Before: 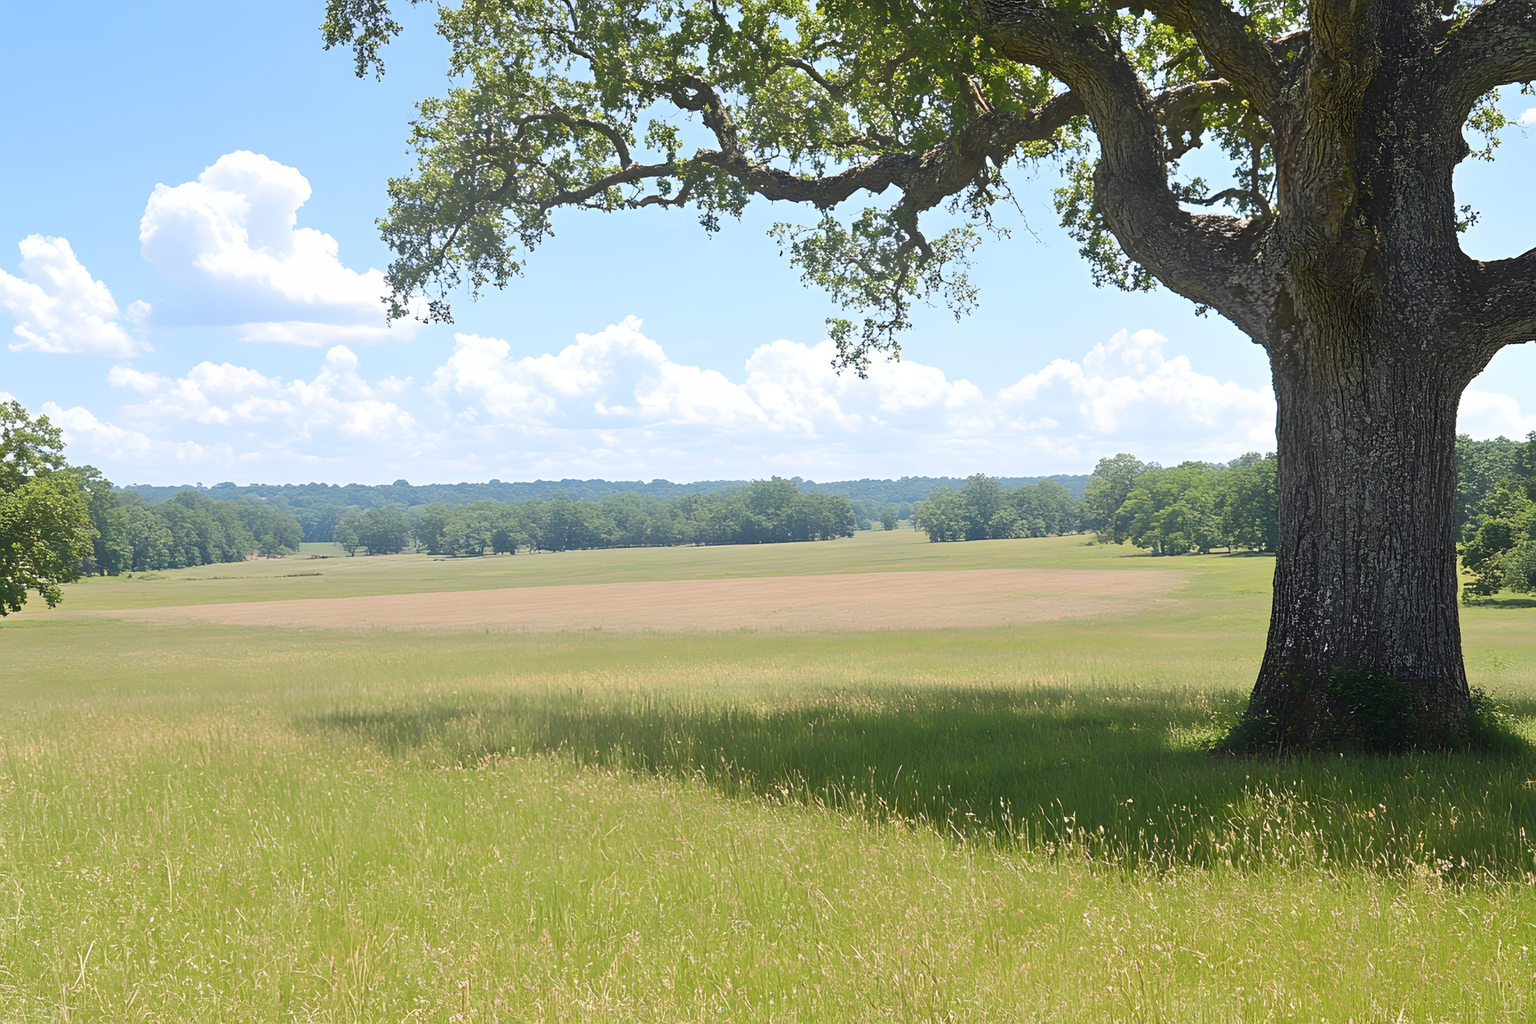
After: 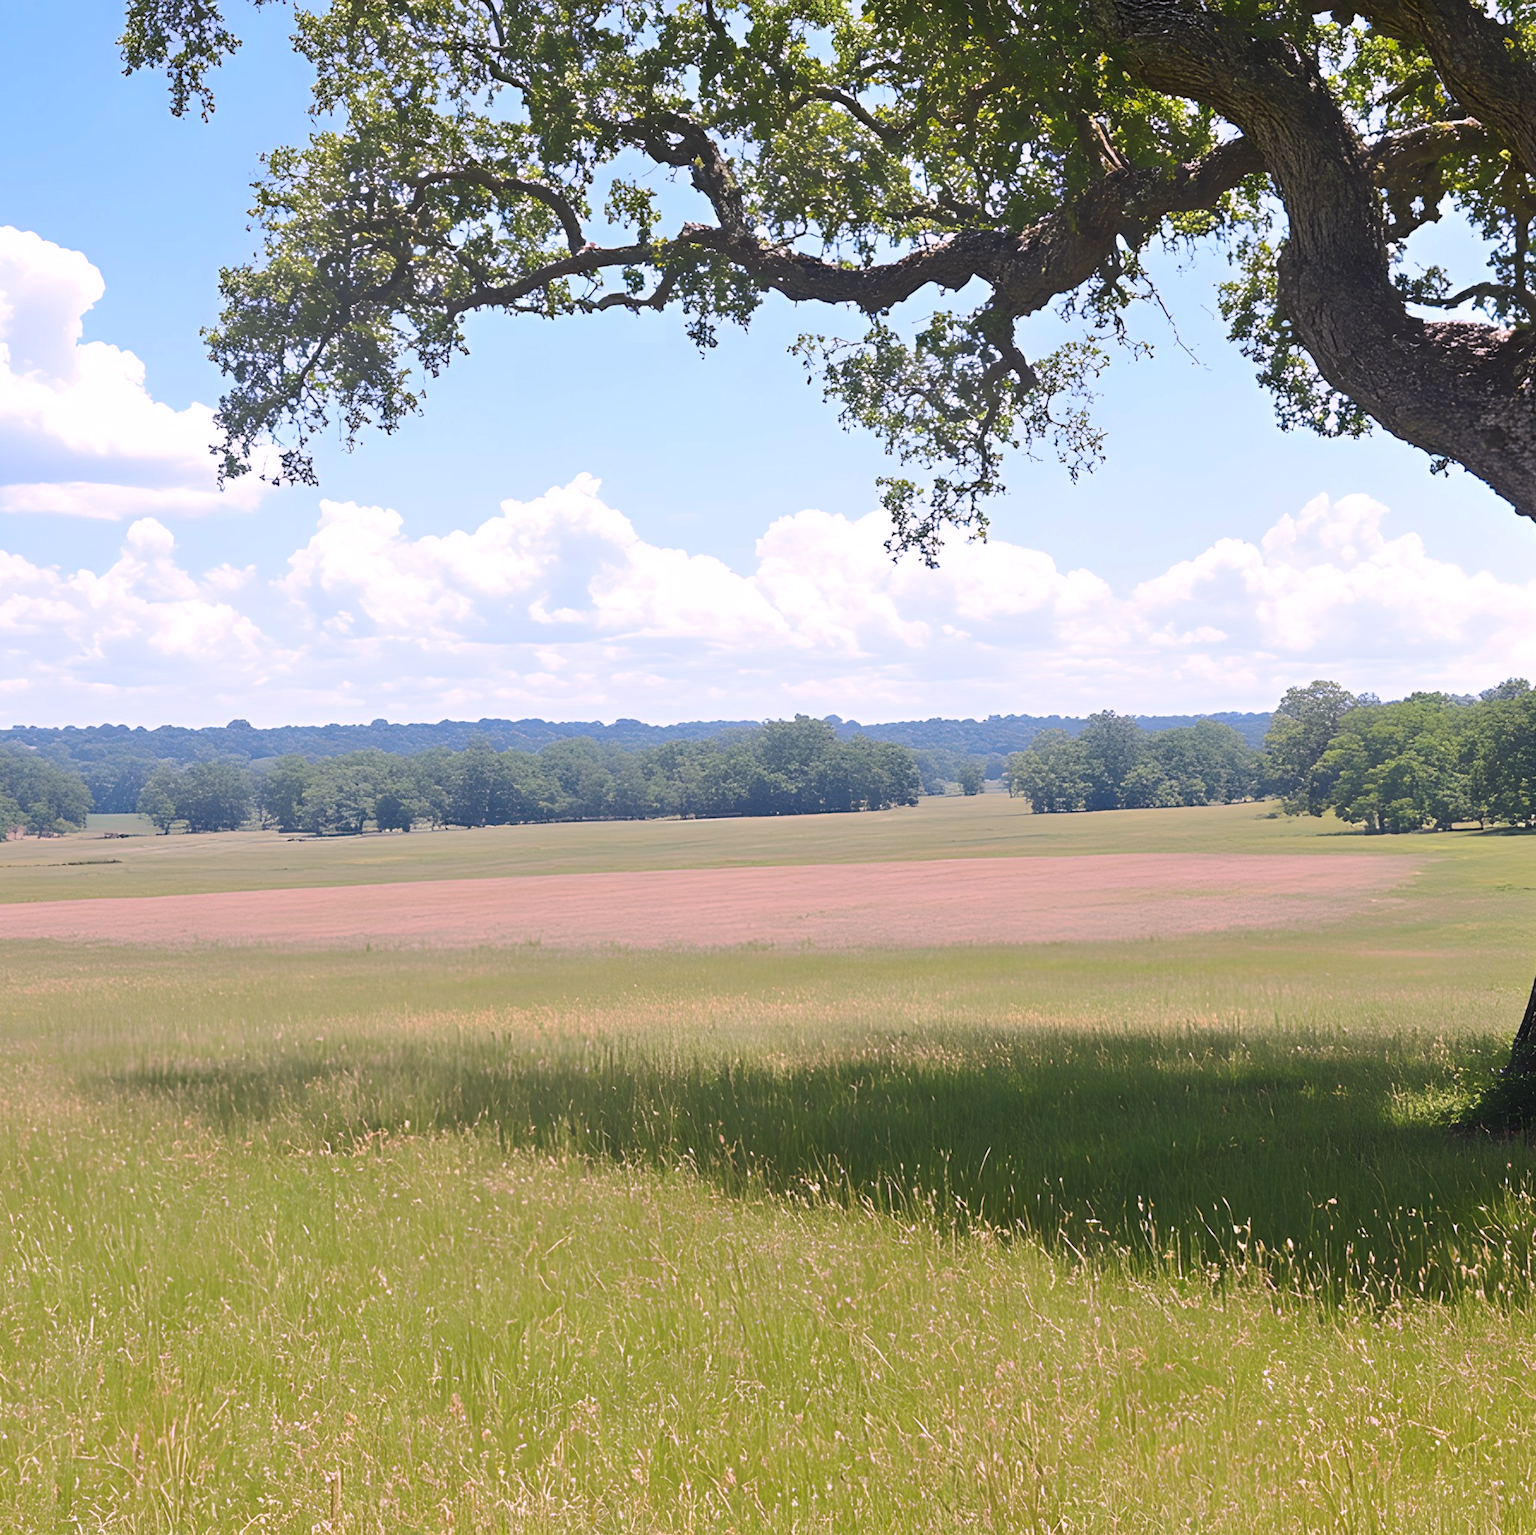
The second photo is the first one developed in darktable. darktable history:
crop and rotate: left 15.754%, right 17.579%
tone curve: curves: ch0 [(0, 0) (0.003, 0.002) (0.011, 0.009) (0.025, 0.021) (0.044, 0.037) (0.069, 0.058) (0.1, 0.084) (0.136, 0.114) (0.177, 0.149) (0.224, 0.188) (0.277, 0.232) (0.335, 0.281) (0.399, 0.341) (0.468, 0.416) (0.543, 0.496) (0.623, 0.574) (0.709, 0.659) (0.801, 0.754) (0.898, 0.876) (1, 1)], preserve colors none
white balance: red 1.066, blue 1.119
